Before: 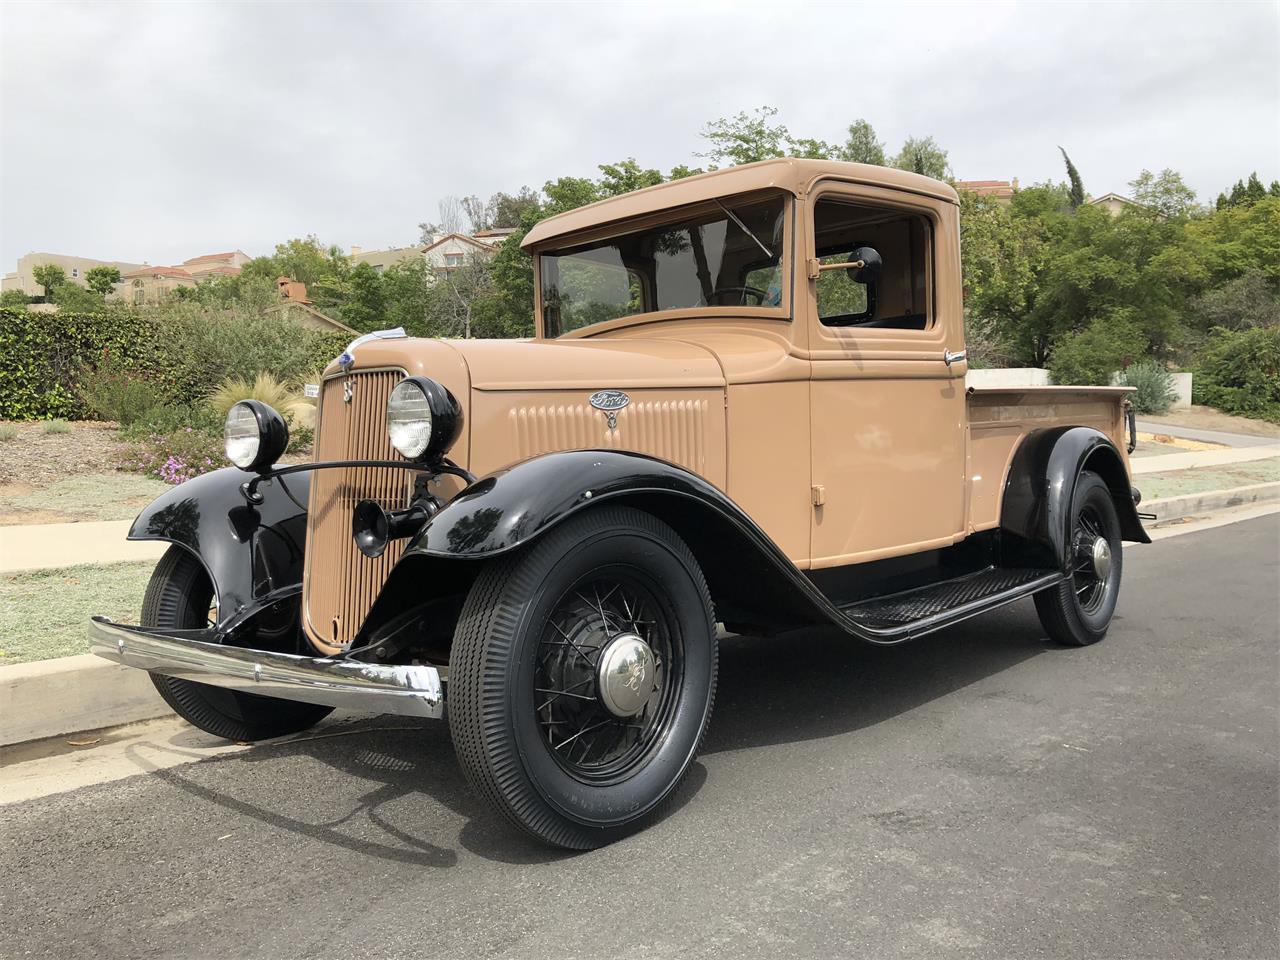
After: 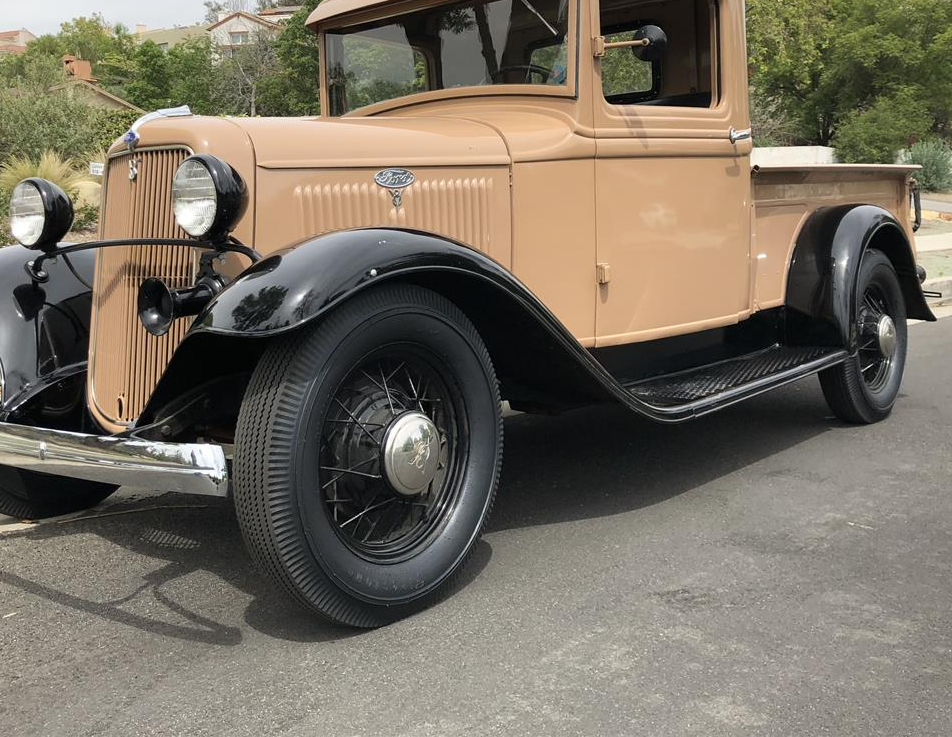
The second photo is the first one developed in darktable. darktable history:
crop: left 16.832%, top 23.169%, right 8.777%
